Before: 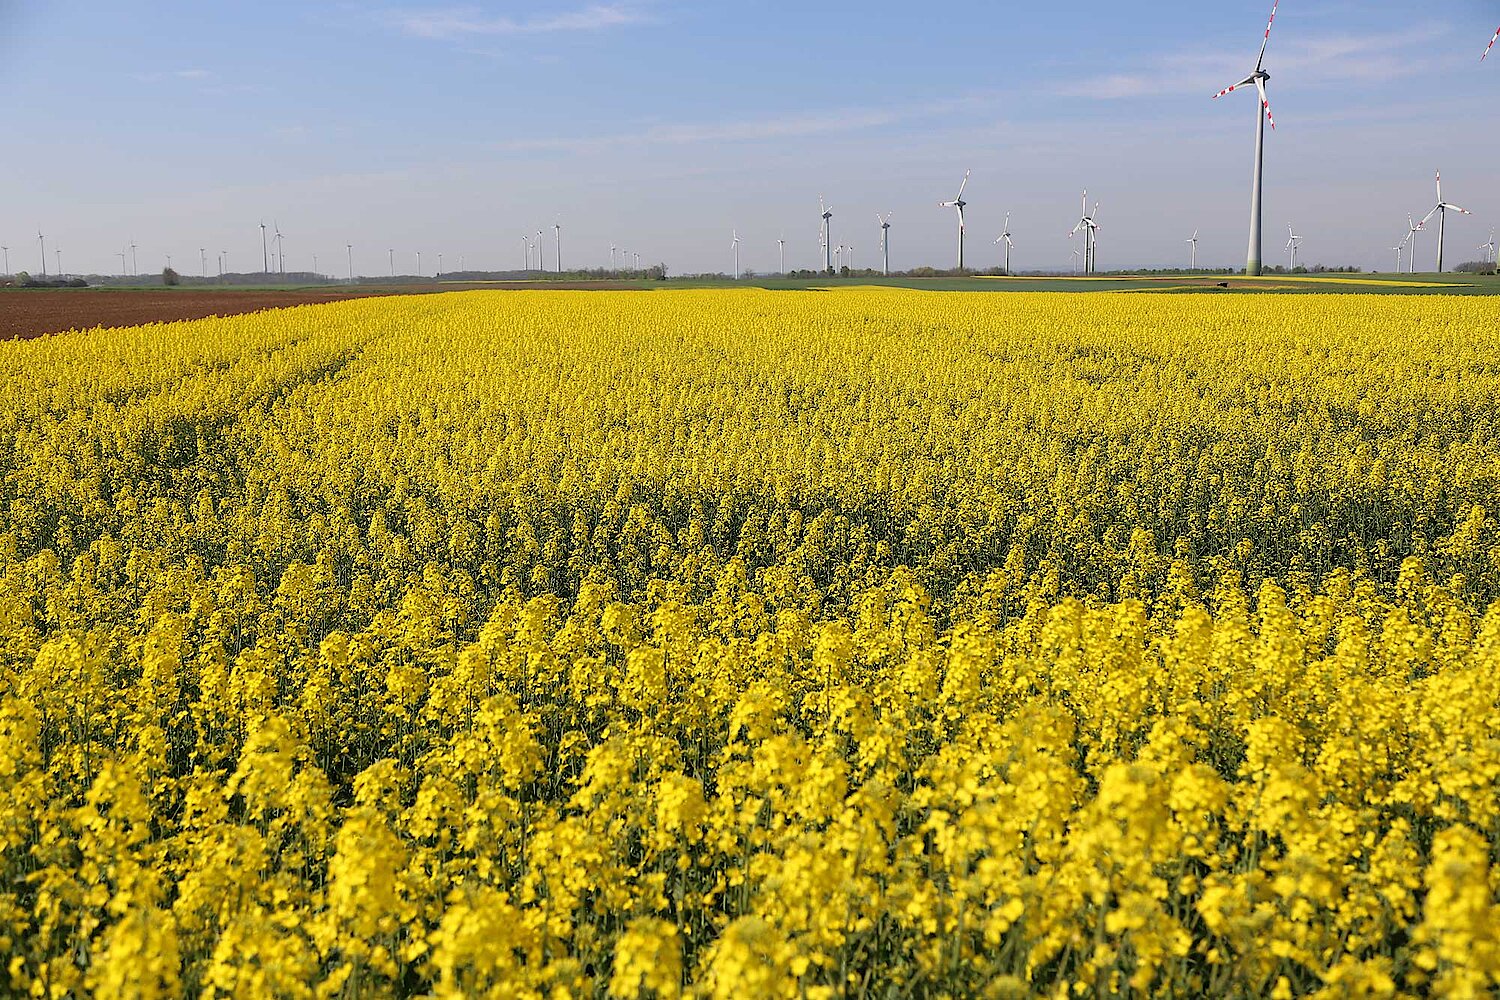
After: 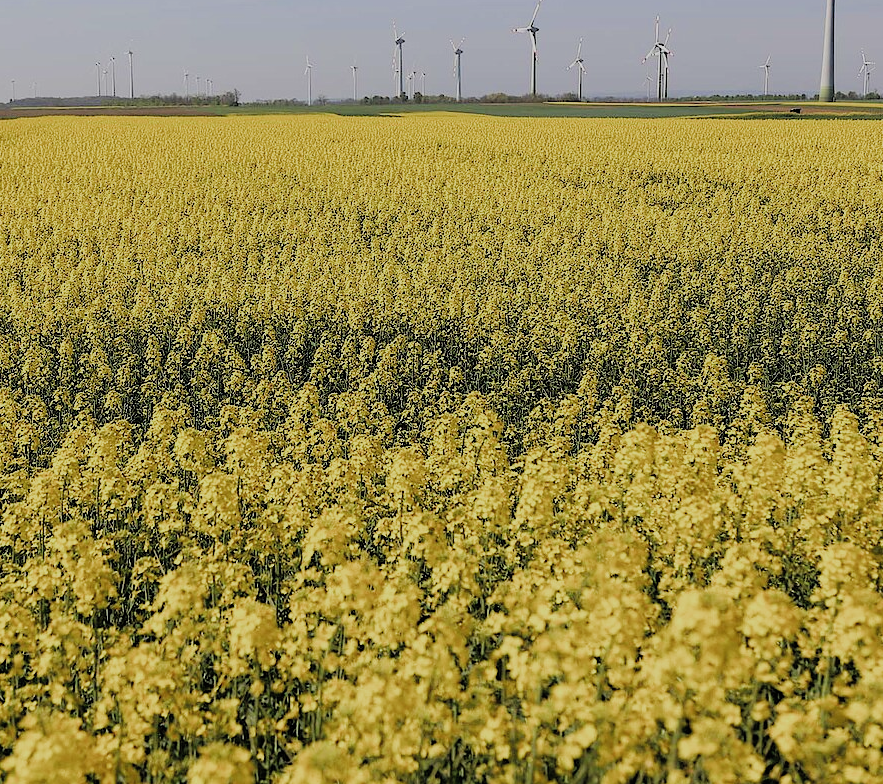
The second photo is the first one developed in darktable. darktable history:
filmic rgb: black relative exposure -7.65 EV, white relative exposure 4.56 EV, hardness 3.61, add noise in highlights 0.001, color science v3 (2019), use custom middle-gray values true, contrast in highlights soft
crop and rotate: left 28.486%, top 17.456%, right 12.638%, bottom 4.065%
